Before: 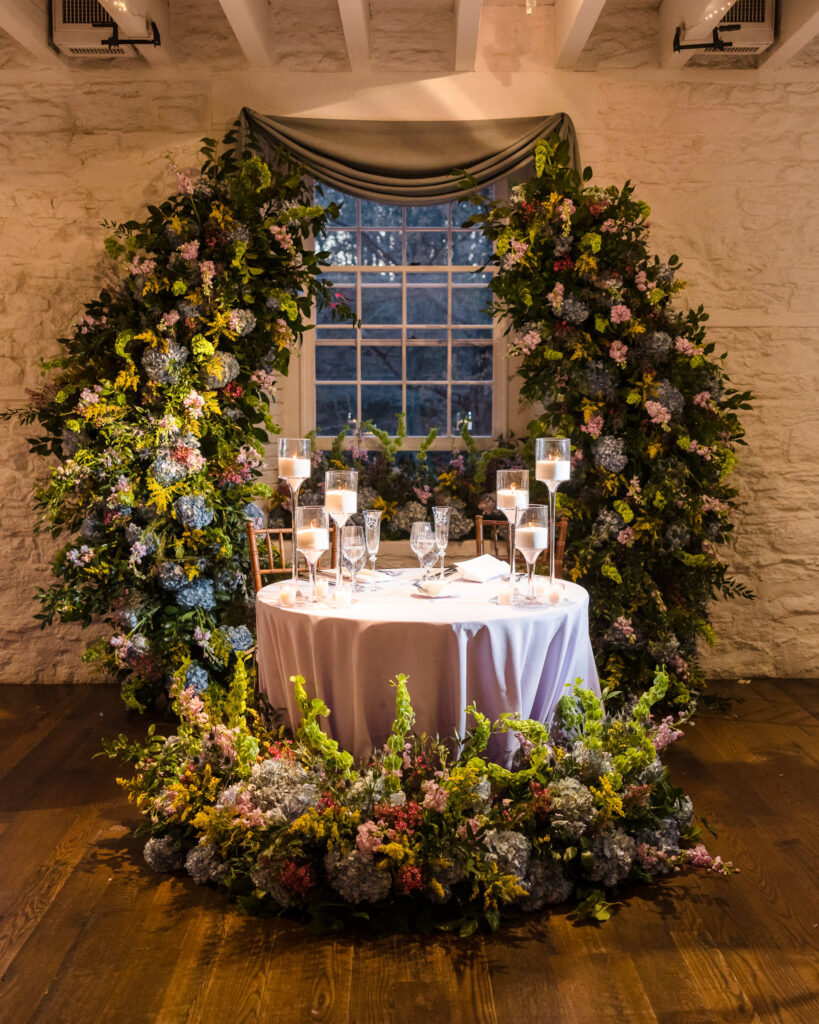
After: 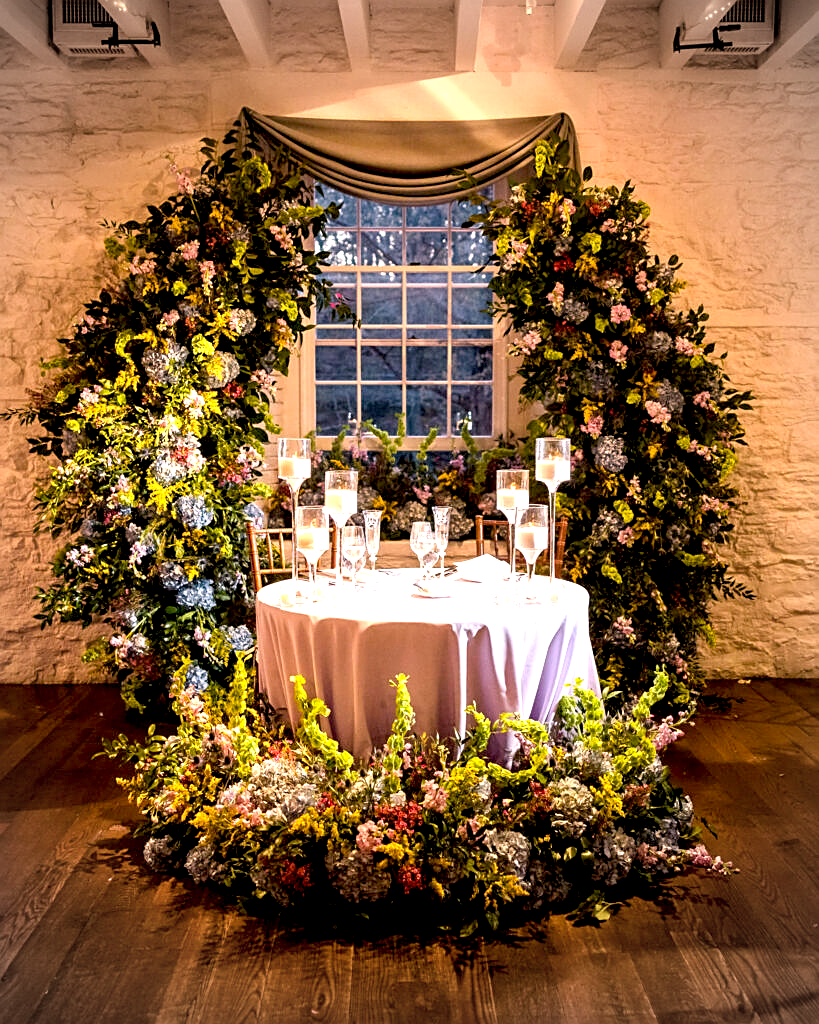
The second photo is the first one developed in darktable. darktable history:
sharpen: on, module defaults
vignetting: fall-off start 73.49%, unbound false
exposure: black level correction 0.01, exposure 1 EV, compensate highlight preservation false
color correction: highlights a* 6.96, highlights b* 4.4
